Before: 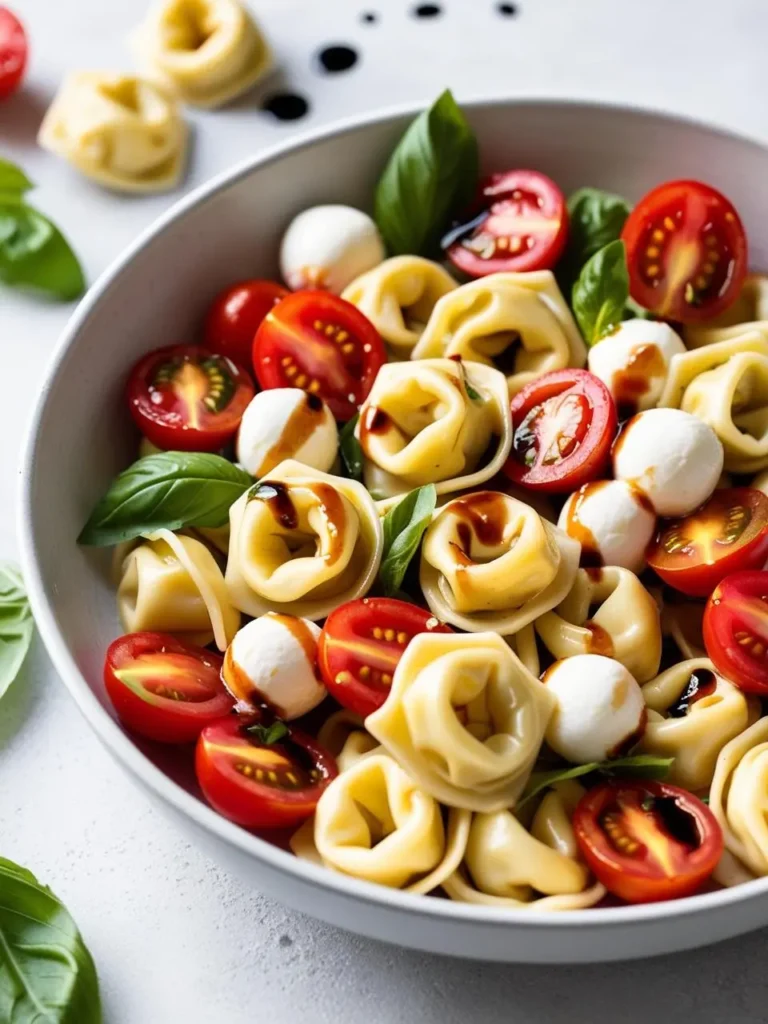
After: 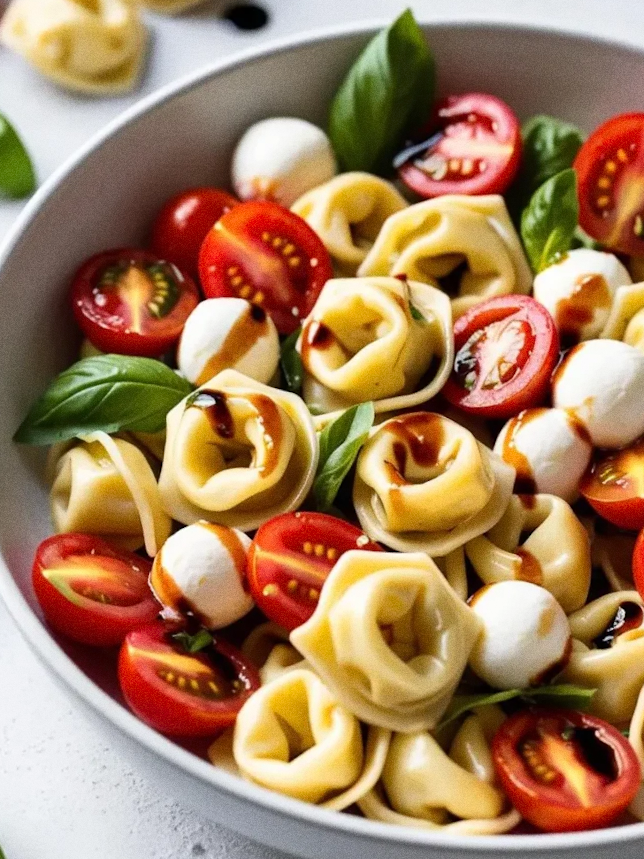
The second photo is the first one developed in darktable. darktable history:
crop and rotate: angle -3.27°, left 5.211%, top 5.211%, right 4.607%, bottom 4.607%
grain: coarseness 0.09 ISO
